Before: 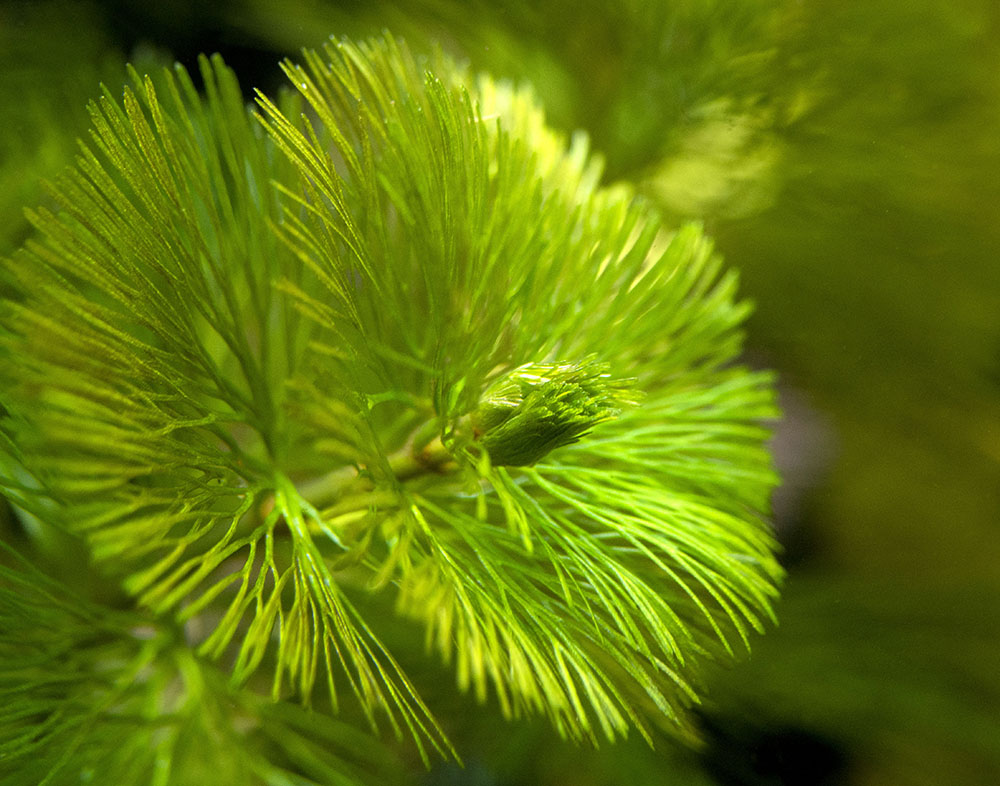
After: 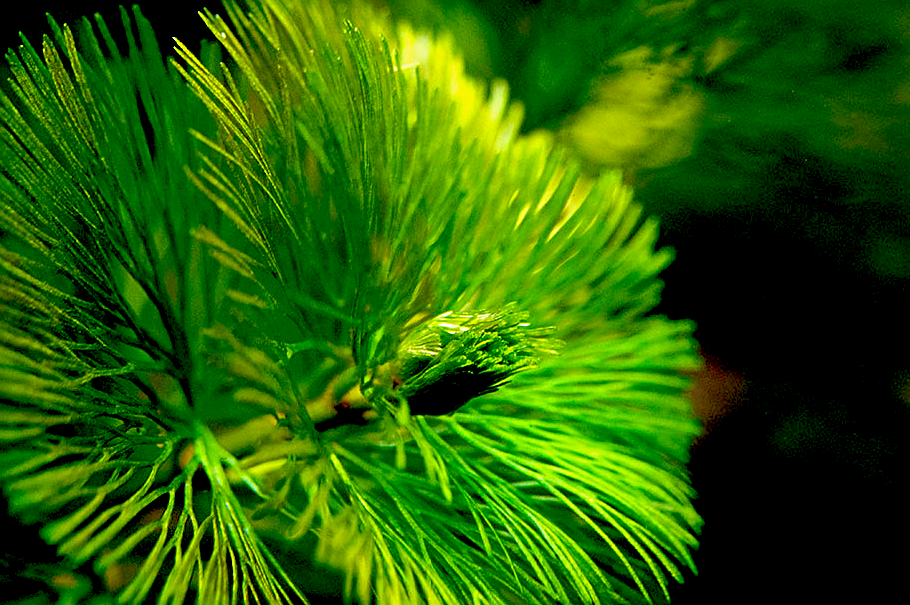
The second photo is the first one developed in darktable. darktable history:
exposure: black level correction 0.1, exposure -0.092 EV, compensate highlight preservation false
velvia: strength 15%
sharpen: on, module defaults
crop: left 8.155%, top 6.611%, bottom 15.385%
